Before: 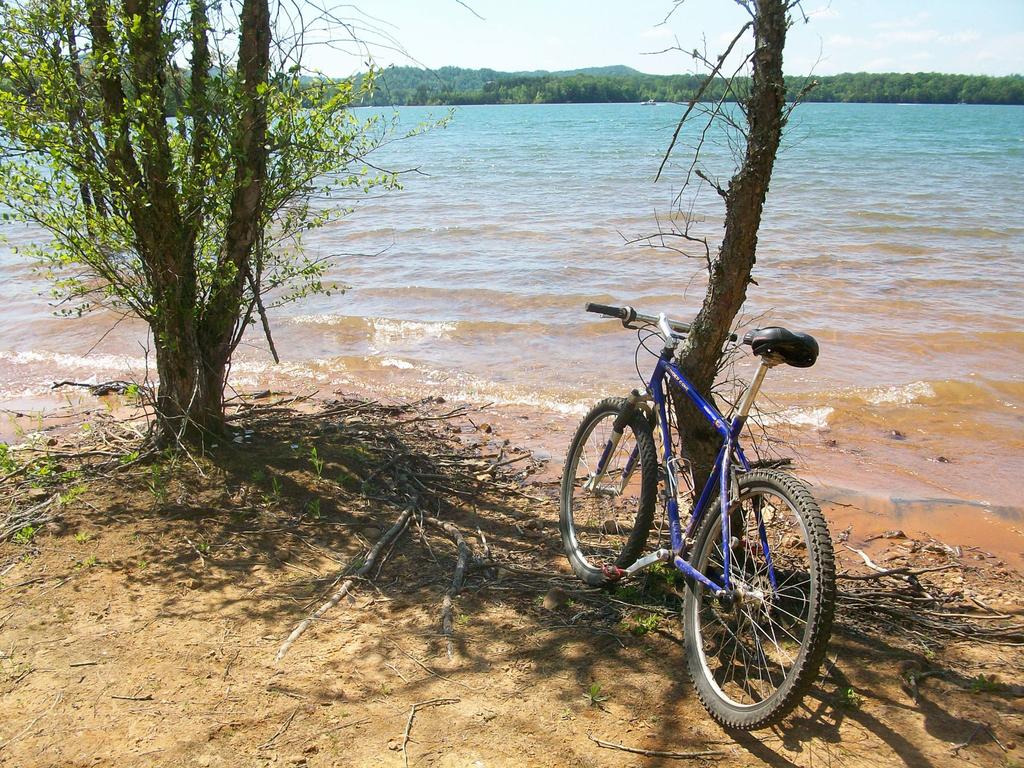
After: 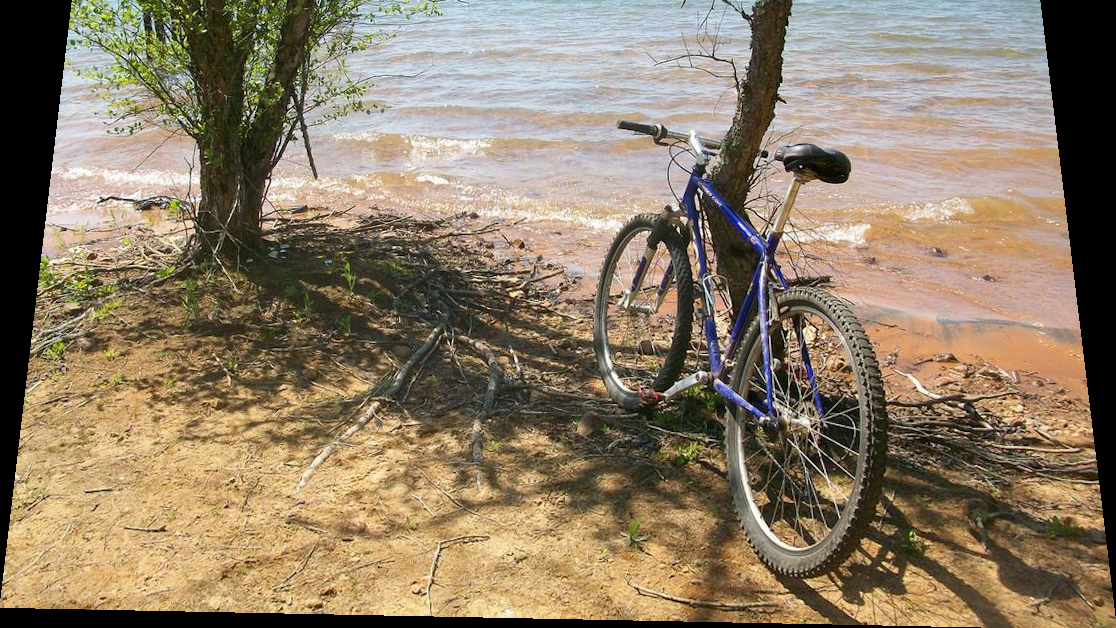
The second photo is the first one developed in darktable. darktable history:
crop and rotate: top 19.998%
rotate and perspective: rotation 0.128°, lens shift (vertical) -0.181, lens shift (horizontal) -0.044, shear 0.001, automatic cropping off
